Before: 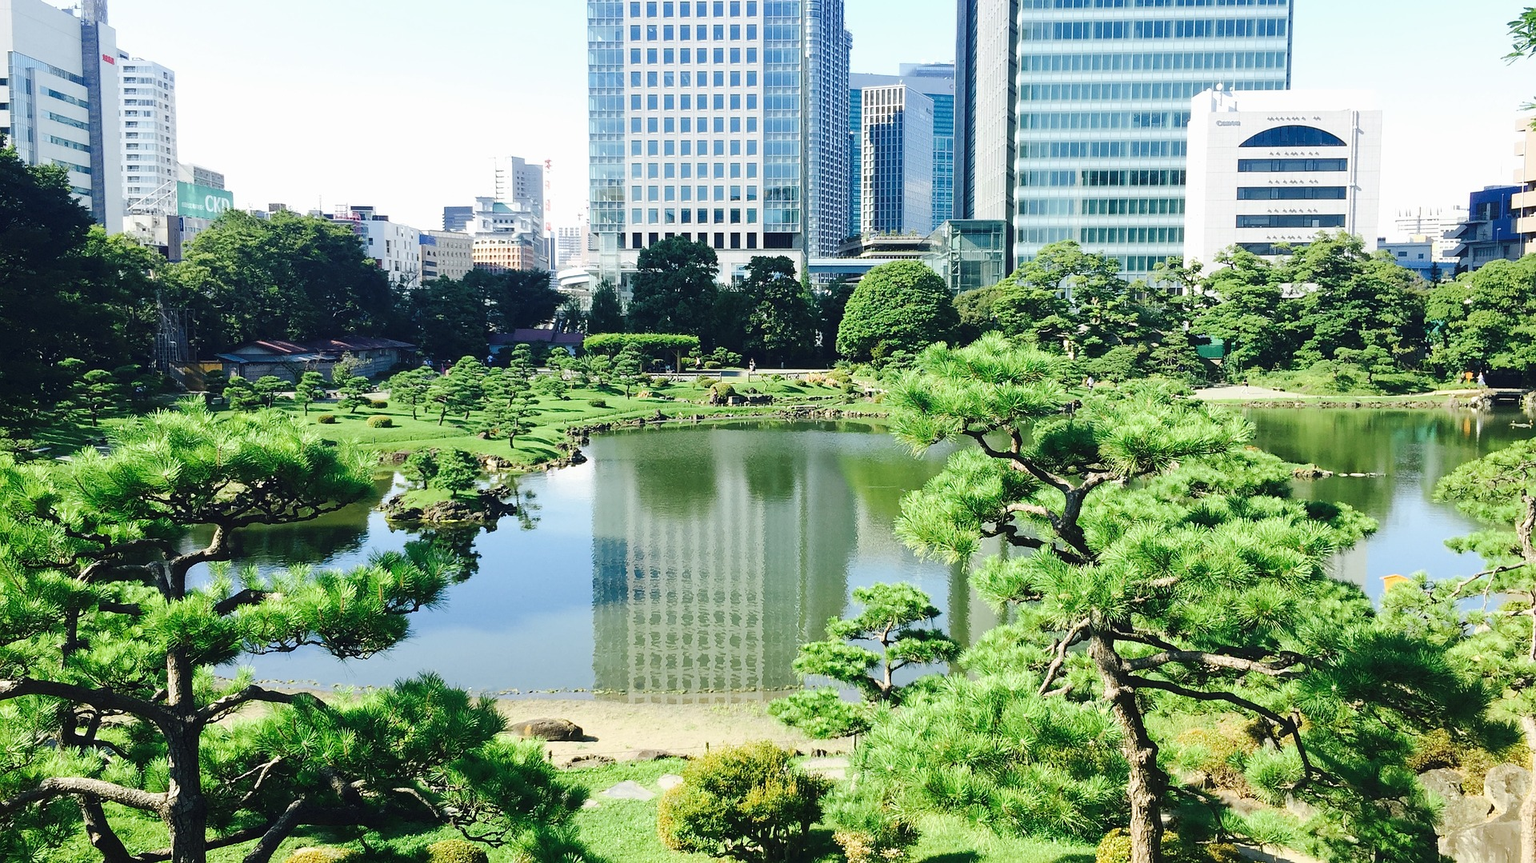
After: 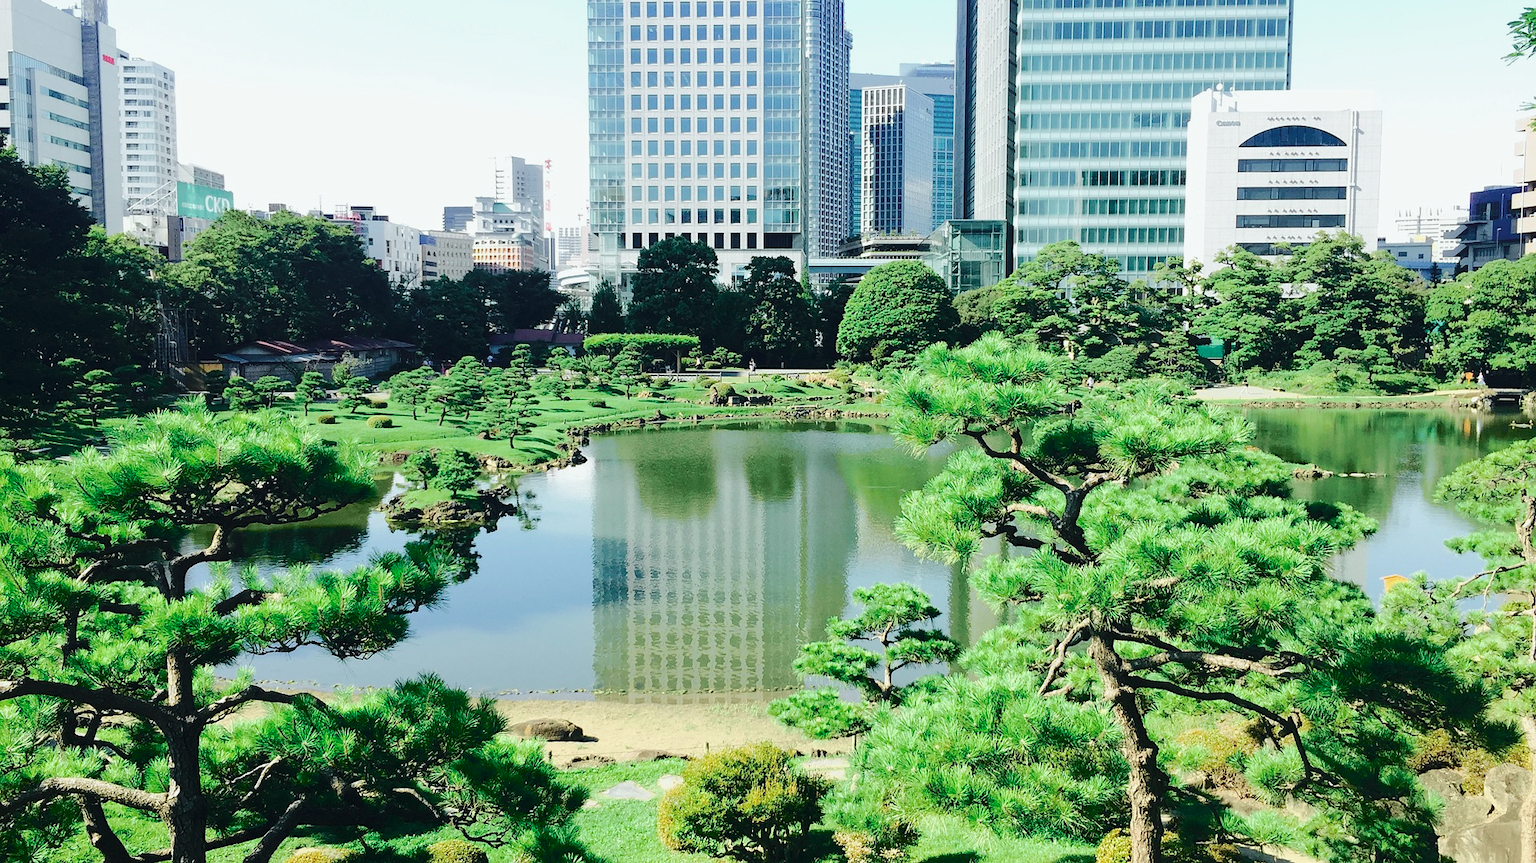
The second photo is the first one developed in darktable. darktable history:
tone curve: curves: ch0 [(0, 0.003) (0.211, 0.174) (0.482, 0.519) (0.843, 0.821) (0.992, 0.971)]; ch1 [(0, 0) (0.276, 0.206) (0.393, 0.364) (0.482, 0.477) (0.506, 0.5) (0.523, 0.523) (0.572, 0.592) (0.695, 0.767) (1, 1)]; ch2 [(0, 0) (0.438, 0.456) (0.498, 0.497) (0.536, 0.527) (0.562, 0.584) (0.619, 0.602) (0.698, 0.698) (1, 1)], color space Lab, independent channels, preserve colors none
white balance: emerald 1
